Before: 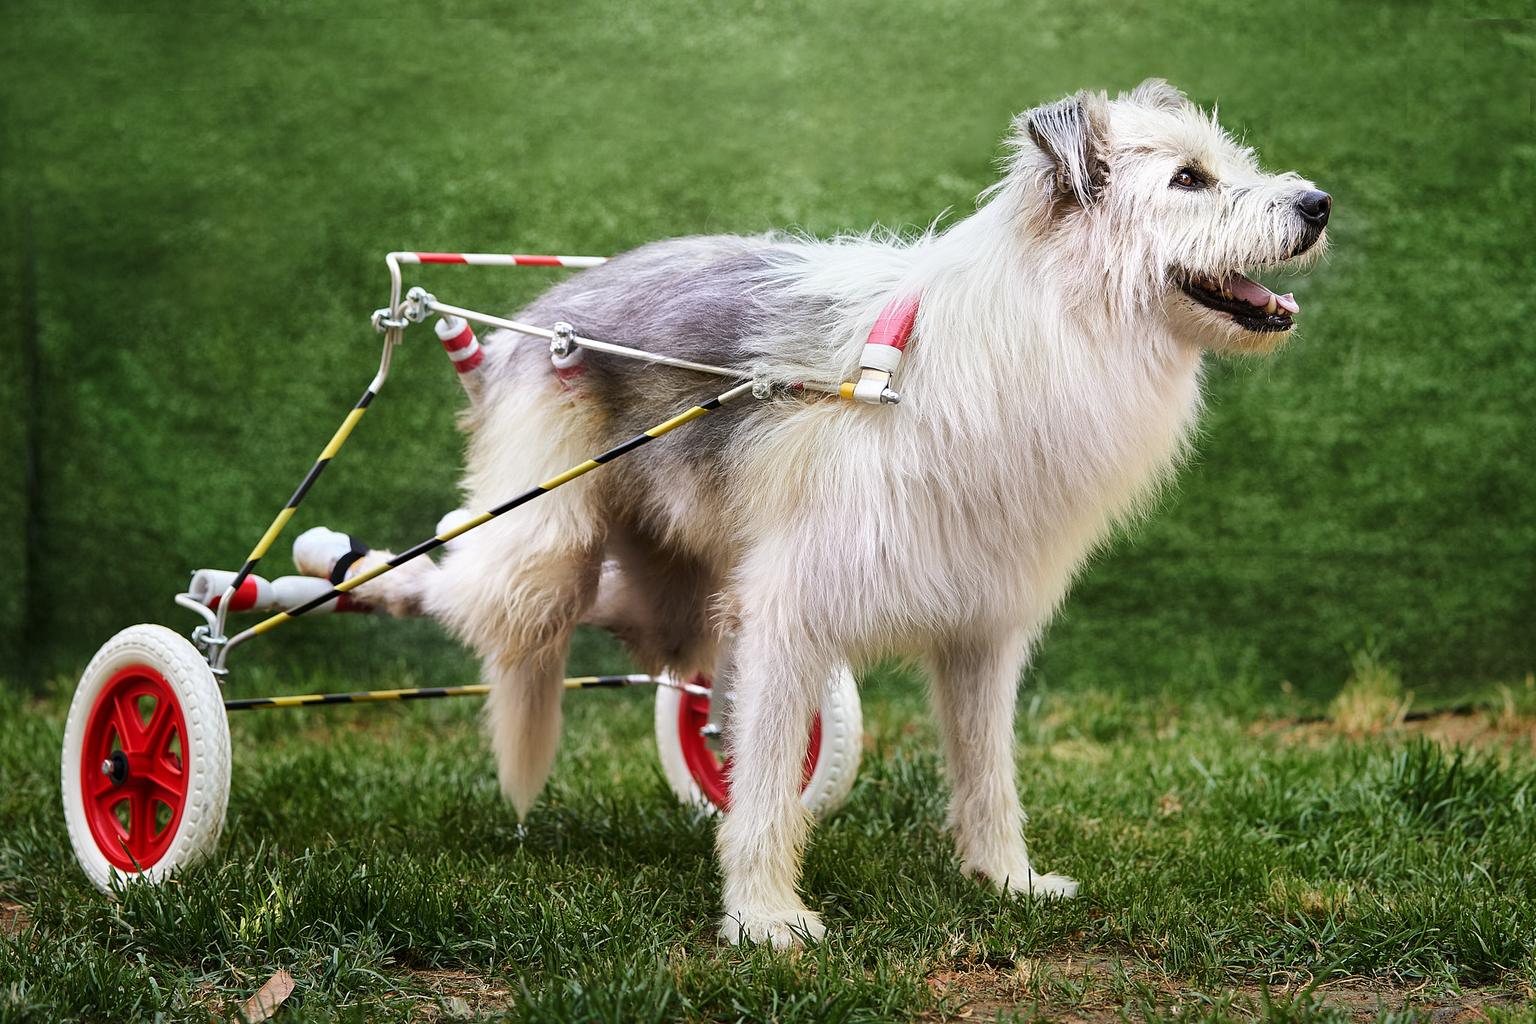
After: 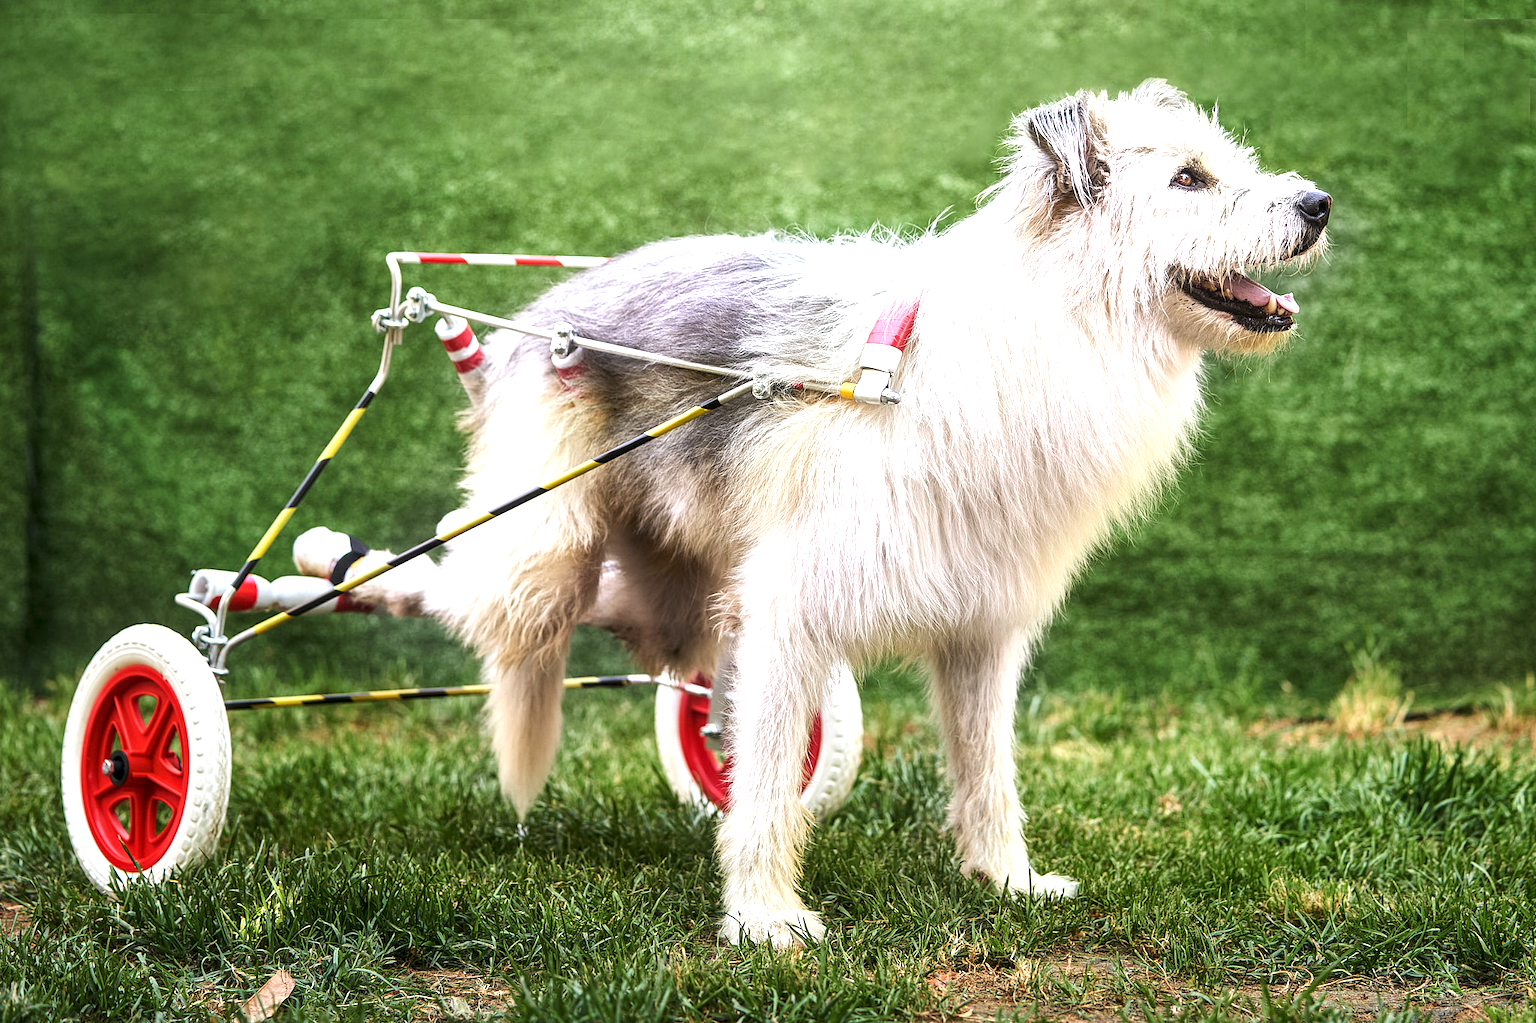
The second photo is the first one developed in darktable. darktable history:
local contrast: on, module defaults
exposure: exposure 0.77 EV, compensate exposure bias true, compensate highlight preservation false
